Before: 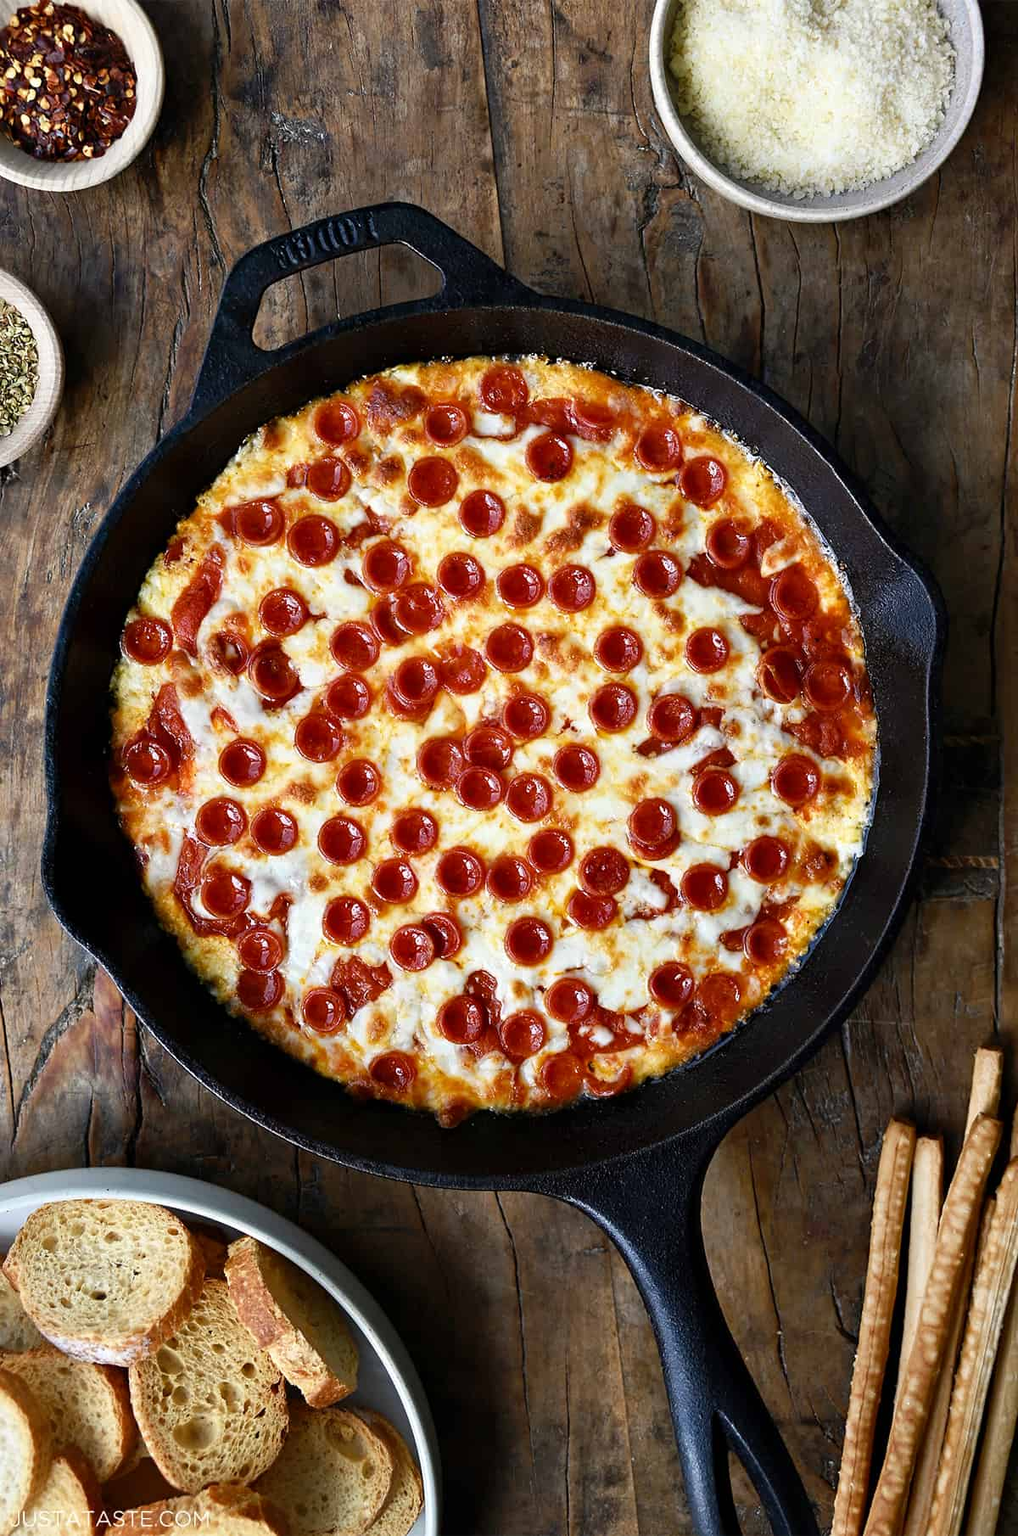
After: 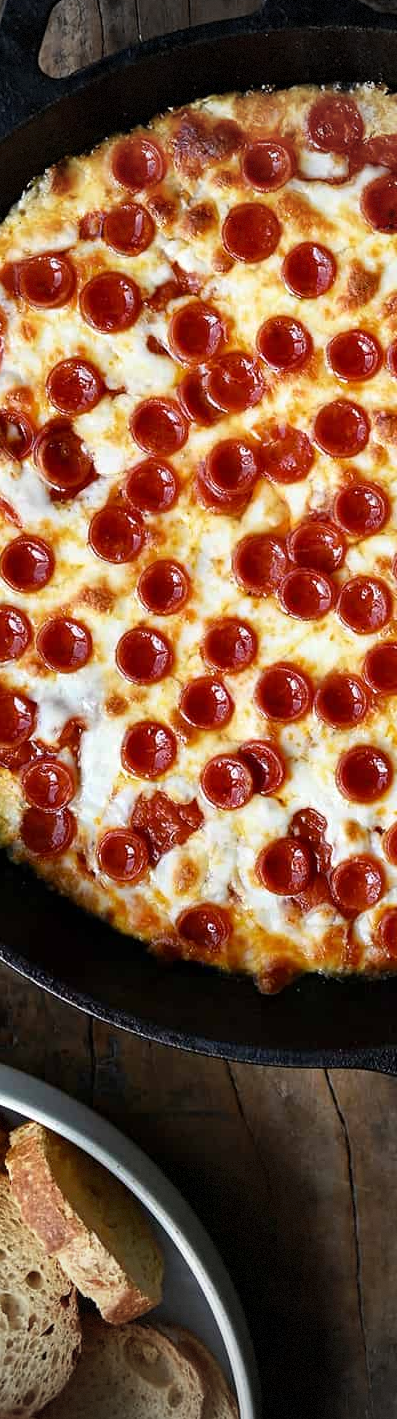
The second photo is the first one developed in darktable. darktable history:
vignetting: fall-off start 63.82%, width/height ratio 0.887, dithering 8-bit output, unbound false
crop and rotate: left 21.611%, top 18.556%, right 45.274%, bottom 3%
